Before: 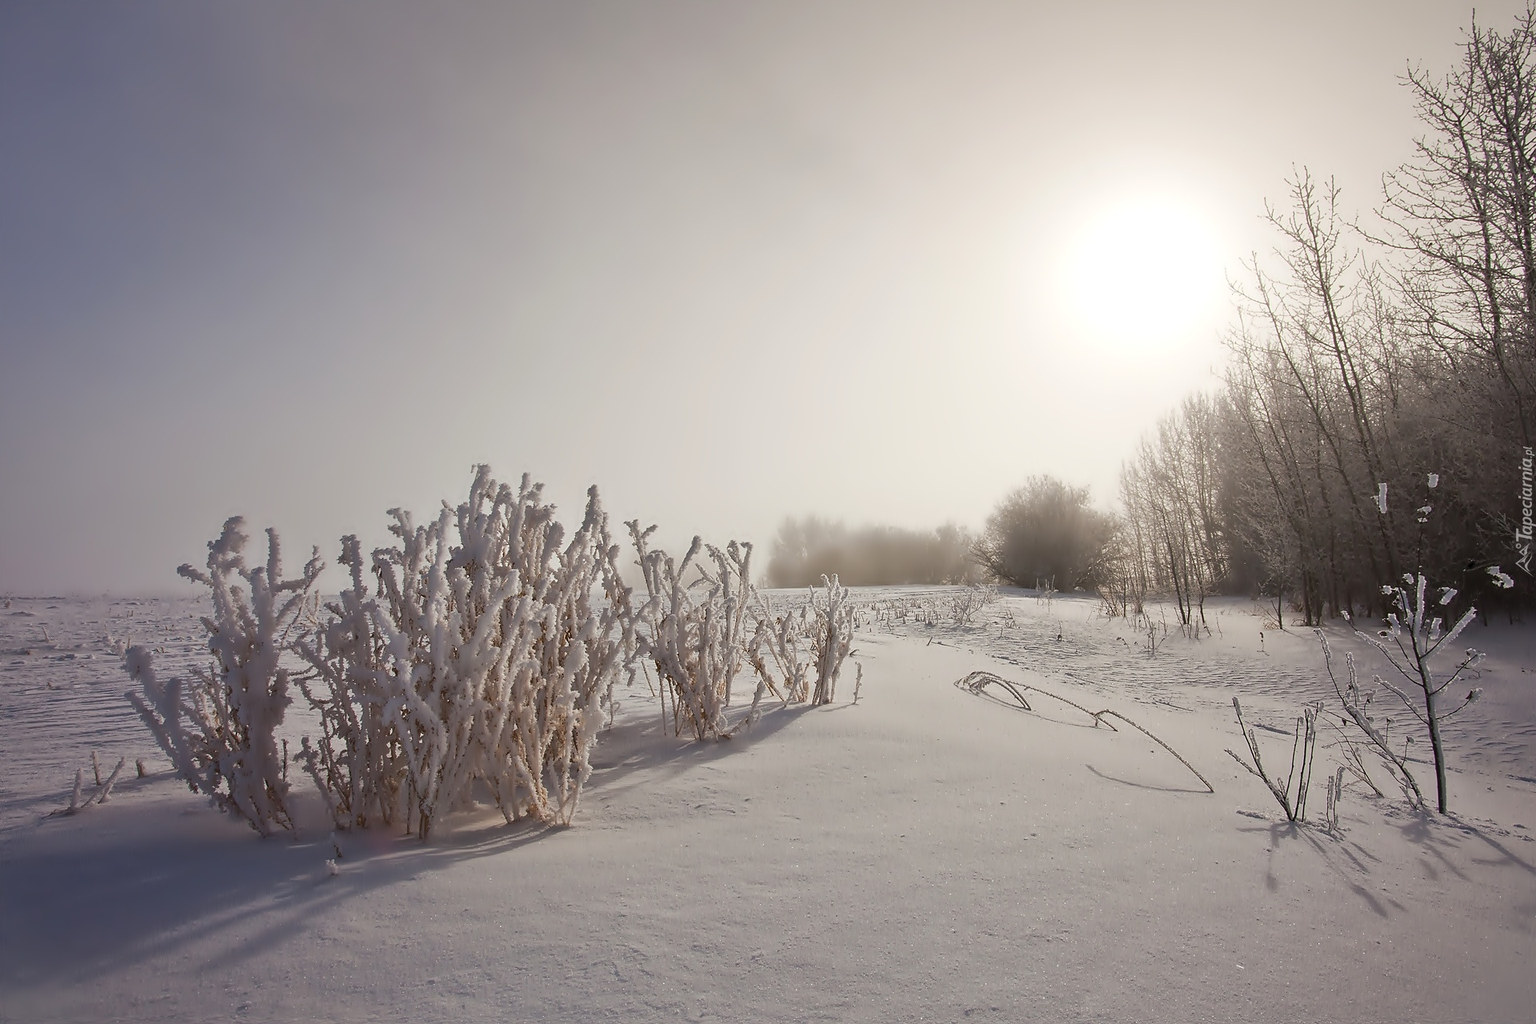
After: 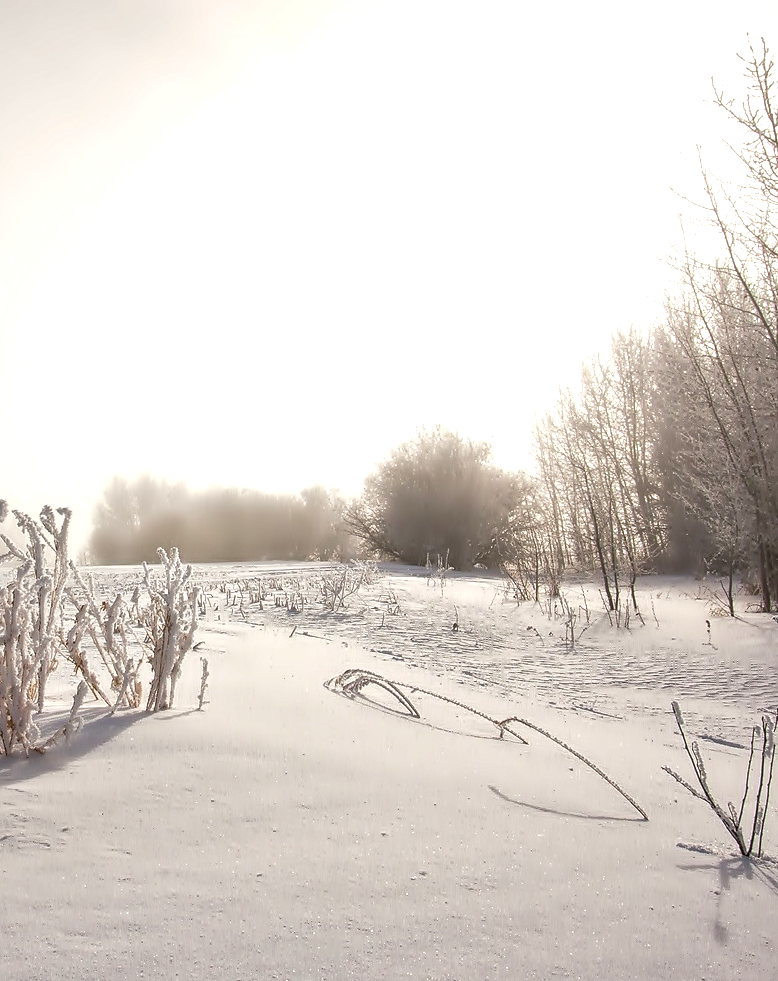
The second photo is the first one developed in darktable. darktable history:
exposure: black level correction 0, exposure 0.701 EV, compensate highlight preservation false
crop: left 45.285%, top 13.344%, right 14.171%, bottom 10.007%
local contrast: on, module defaults
tone equalizer: -7 EV 0.189 EV, -6 EV 0.102 EV, -5 EV 0.114 EV, -4 EV 0.078 EV, -2 EV -0.028 EV, -1 EV -0.027 EV, +0 EV -0.056 EV, edges refinement/feathering 500, mask exposure compensation -1.57 EV, preserve details no
